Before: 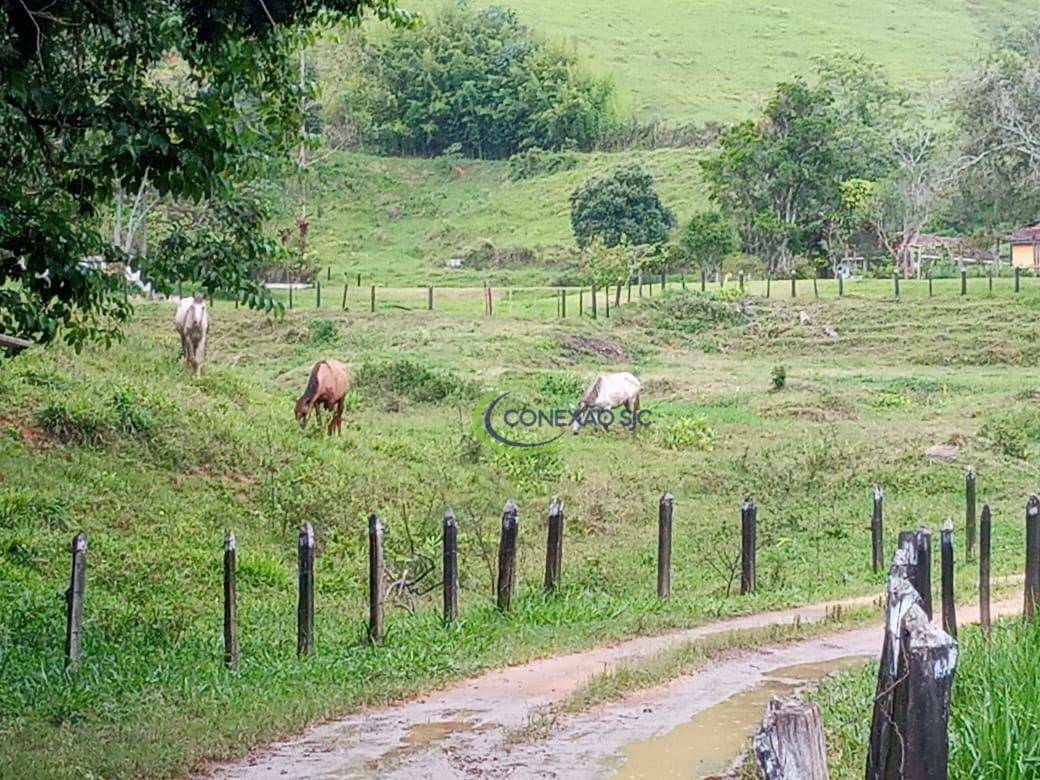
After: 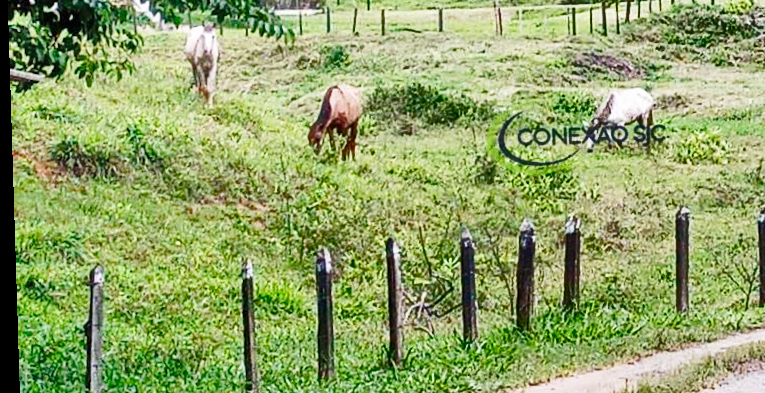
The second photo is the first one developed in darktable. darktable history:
shadows and highlights: radius 108.52, shadows 40.68, highlights -72.88, low approximation 0.01, soften with gaussian
crop: top 36.498%, right 27.964%, bottom 14.995%
base curve: curves: ch0 [(0, 0) (0.028, 0.03) (0.121, 0.232) (0.46, 0.748) (0.859, 0.968) (1, 1)], preserve colors none
rotate and perspective: rotation -1.77°, lens shift (horizontal) 0.004, automatic cropping off
